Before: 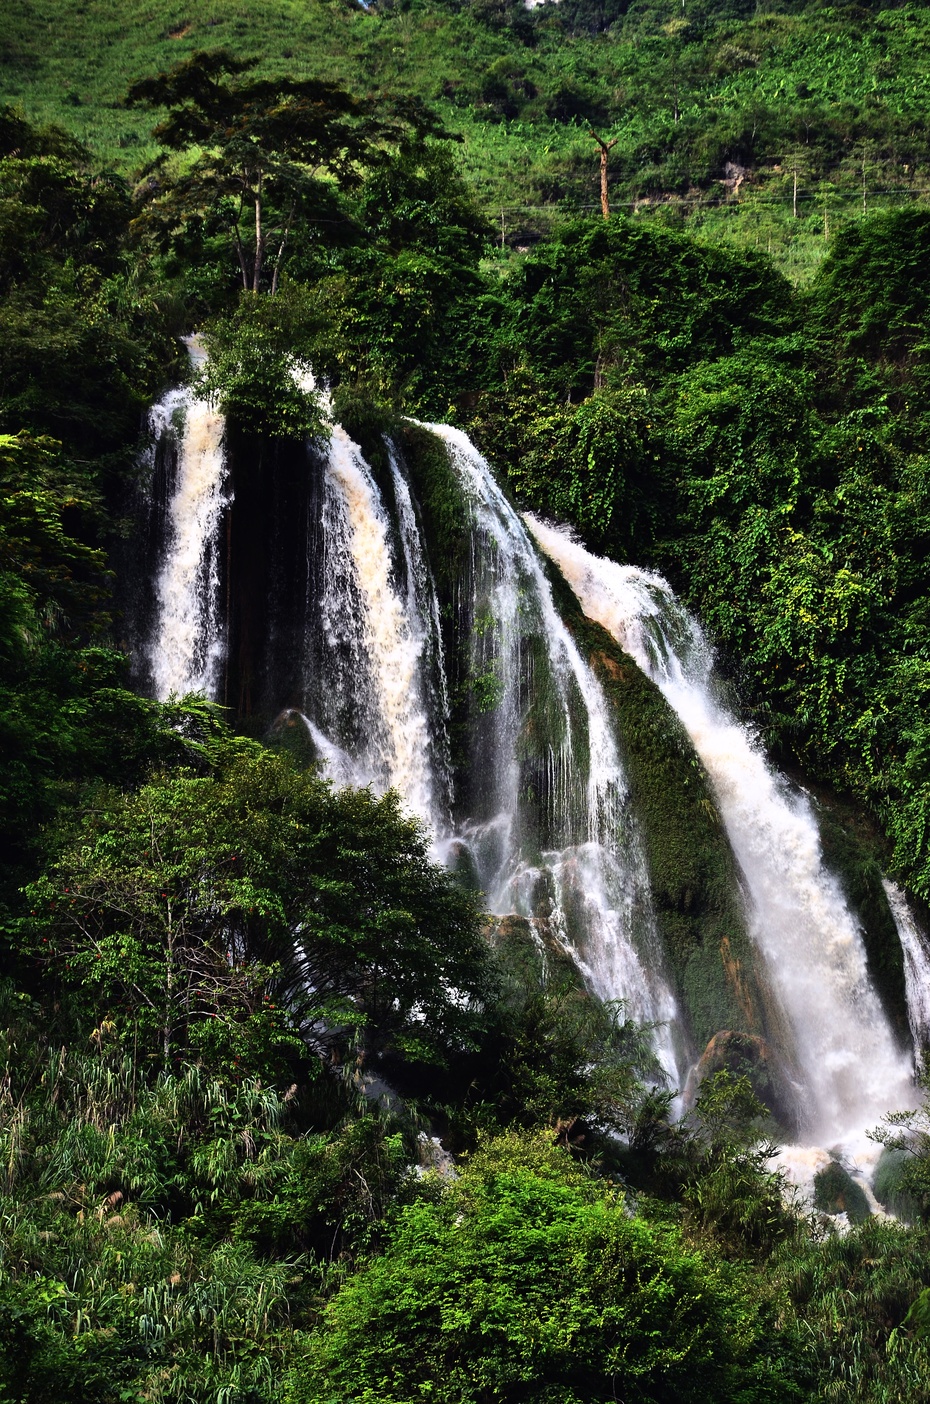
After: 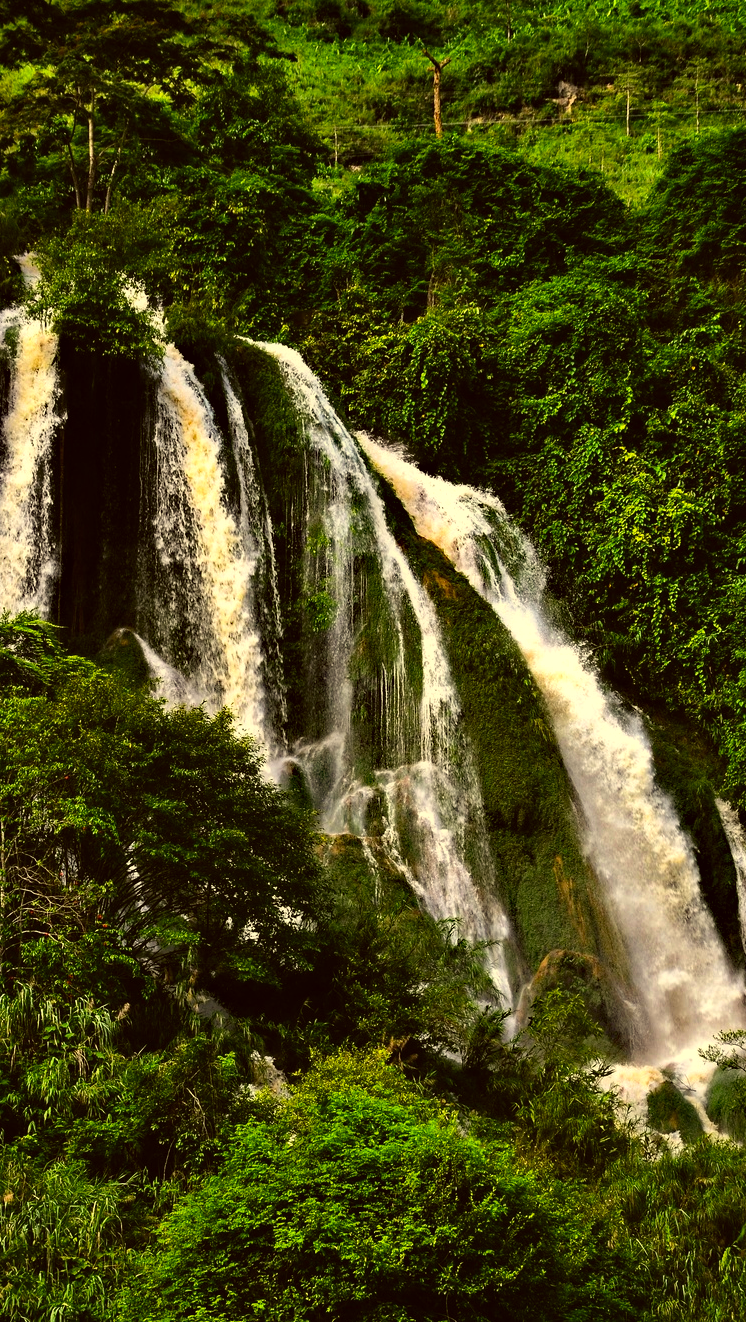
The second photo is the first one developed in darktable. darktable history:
haze removal: strength 0.53, distance 0.925, compatibility mode true, adaptive false
color correction: highlights a* 0.162, highlights b* 29.53, shadows a* -0.162, shadows b* 21.09
crop and rotate: left 17.959%, top 5.771%, right 1.742%
color balance rgb: perceptual saturation grading › global saturation 10%
